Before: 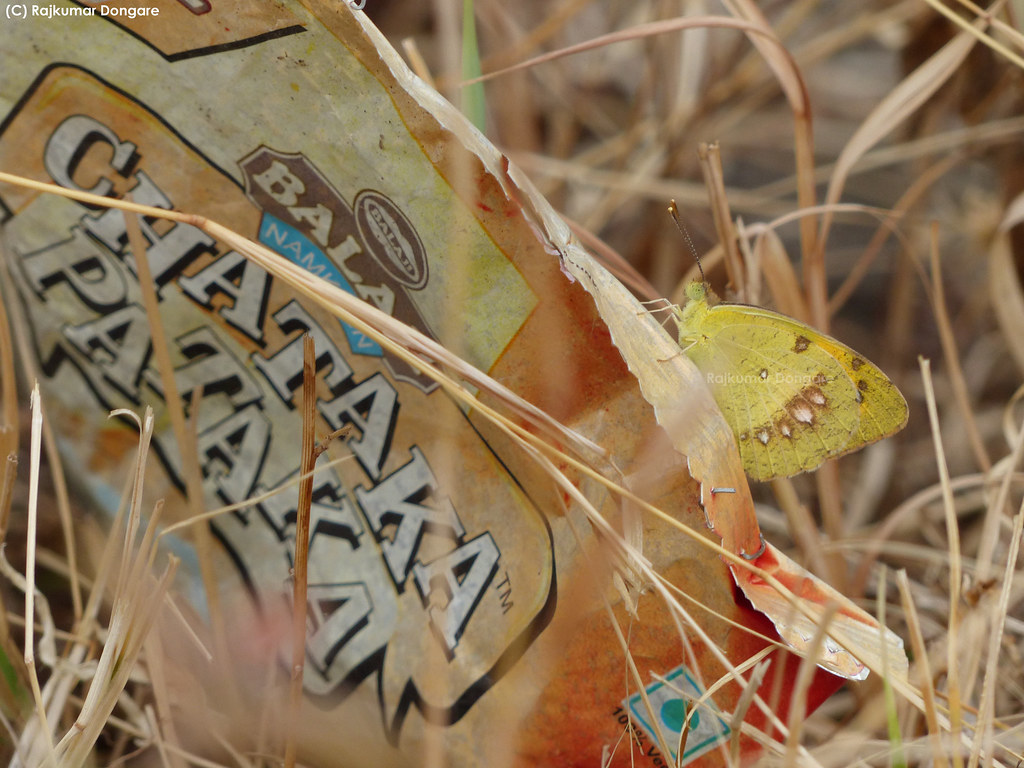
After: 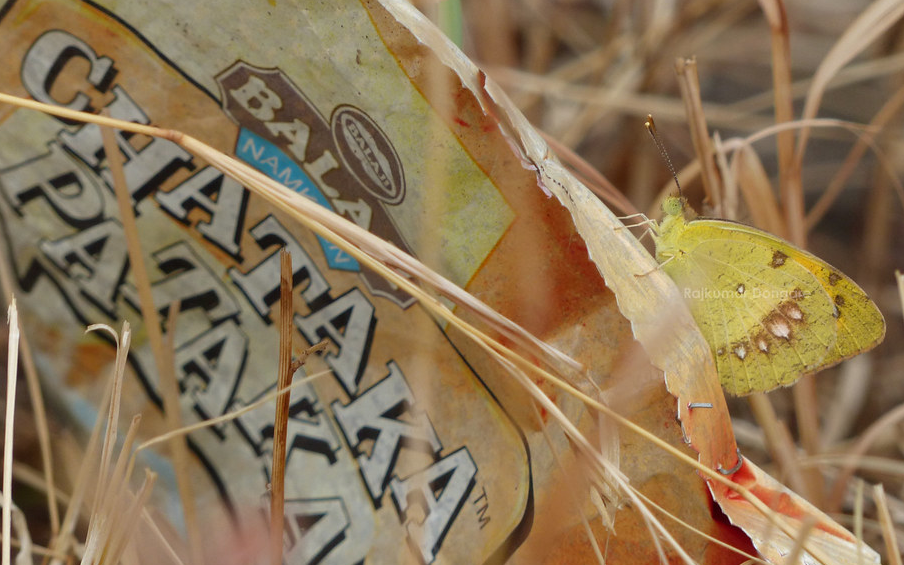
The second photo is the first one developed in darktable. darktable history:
crop and rotate: left 2.301%, top 11.131%, right 9.406%, bottom 15.249%
